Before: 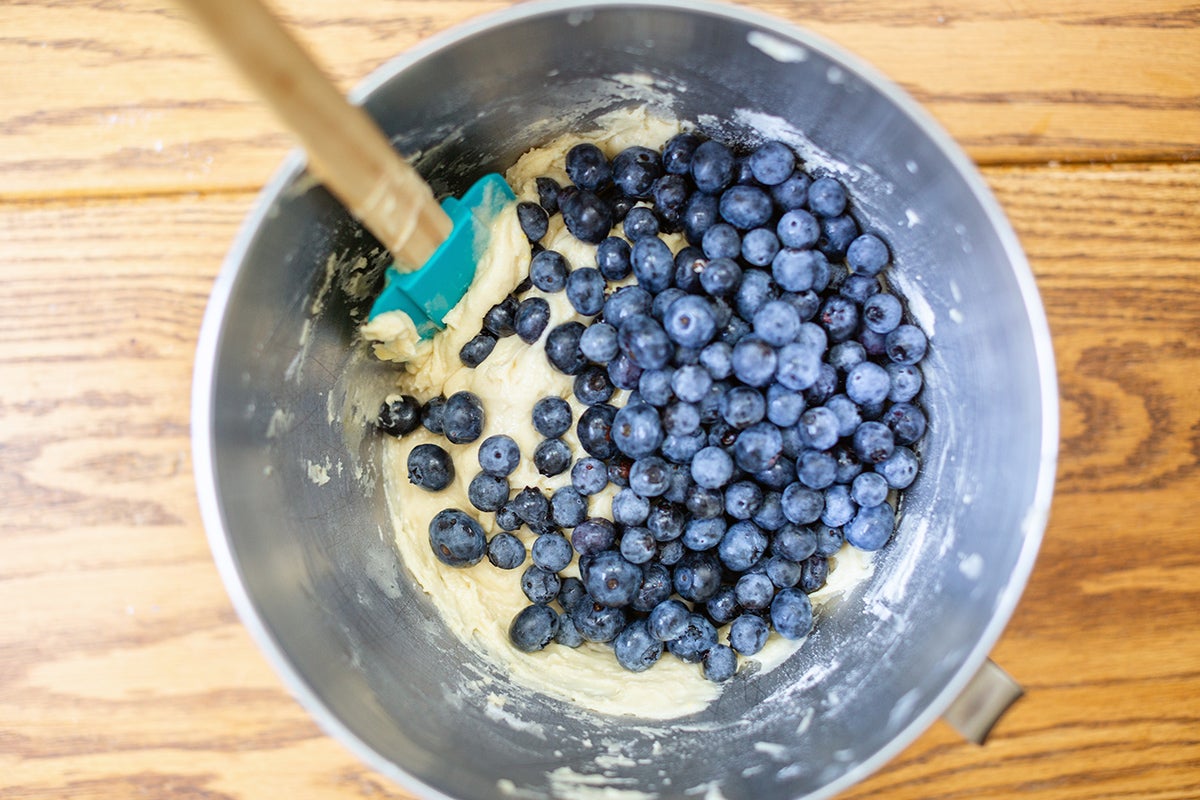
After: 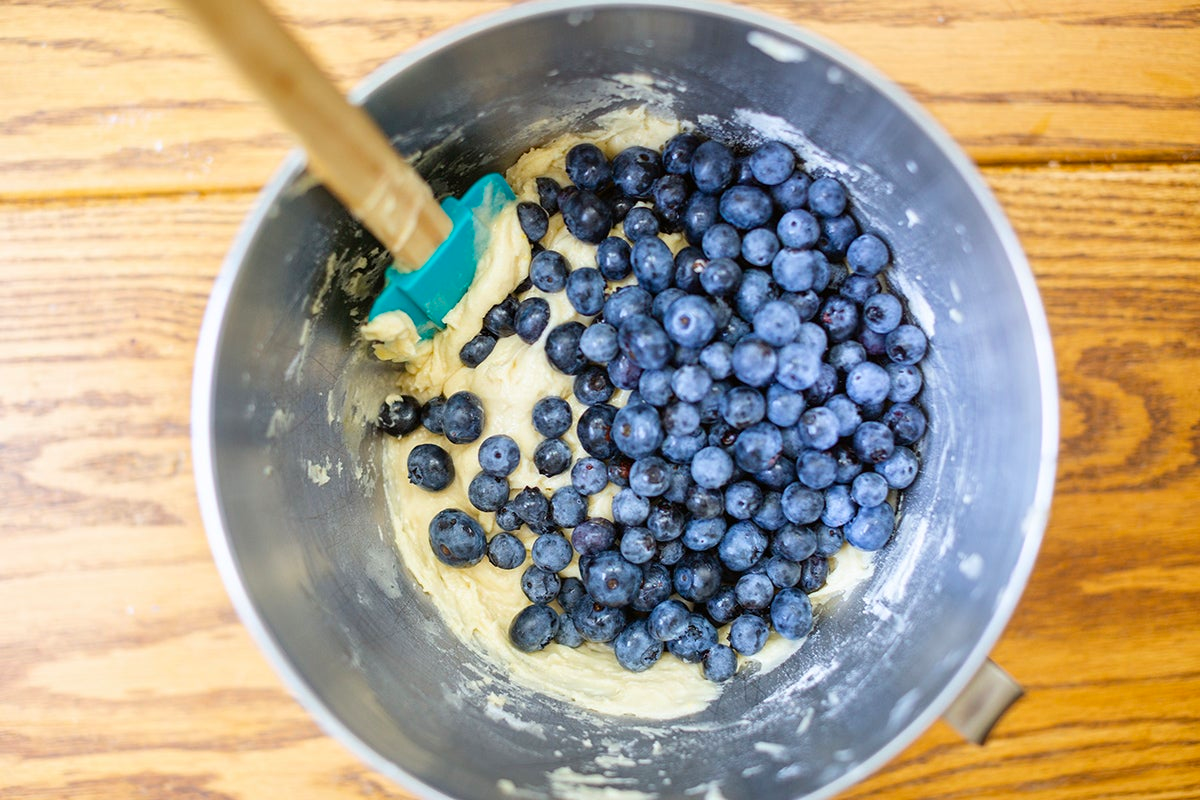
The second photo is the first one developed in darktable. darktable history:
color balance rgb: perceptual saturation grading › global saturation 20%, global vibrance 10%
color balance: input saturation 99%
